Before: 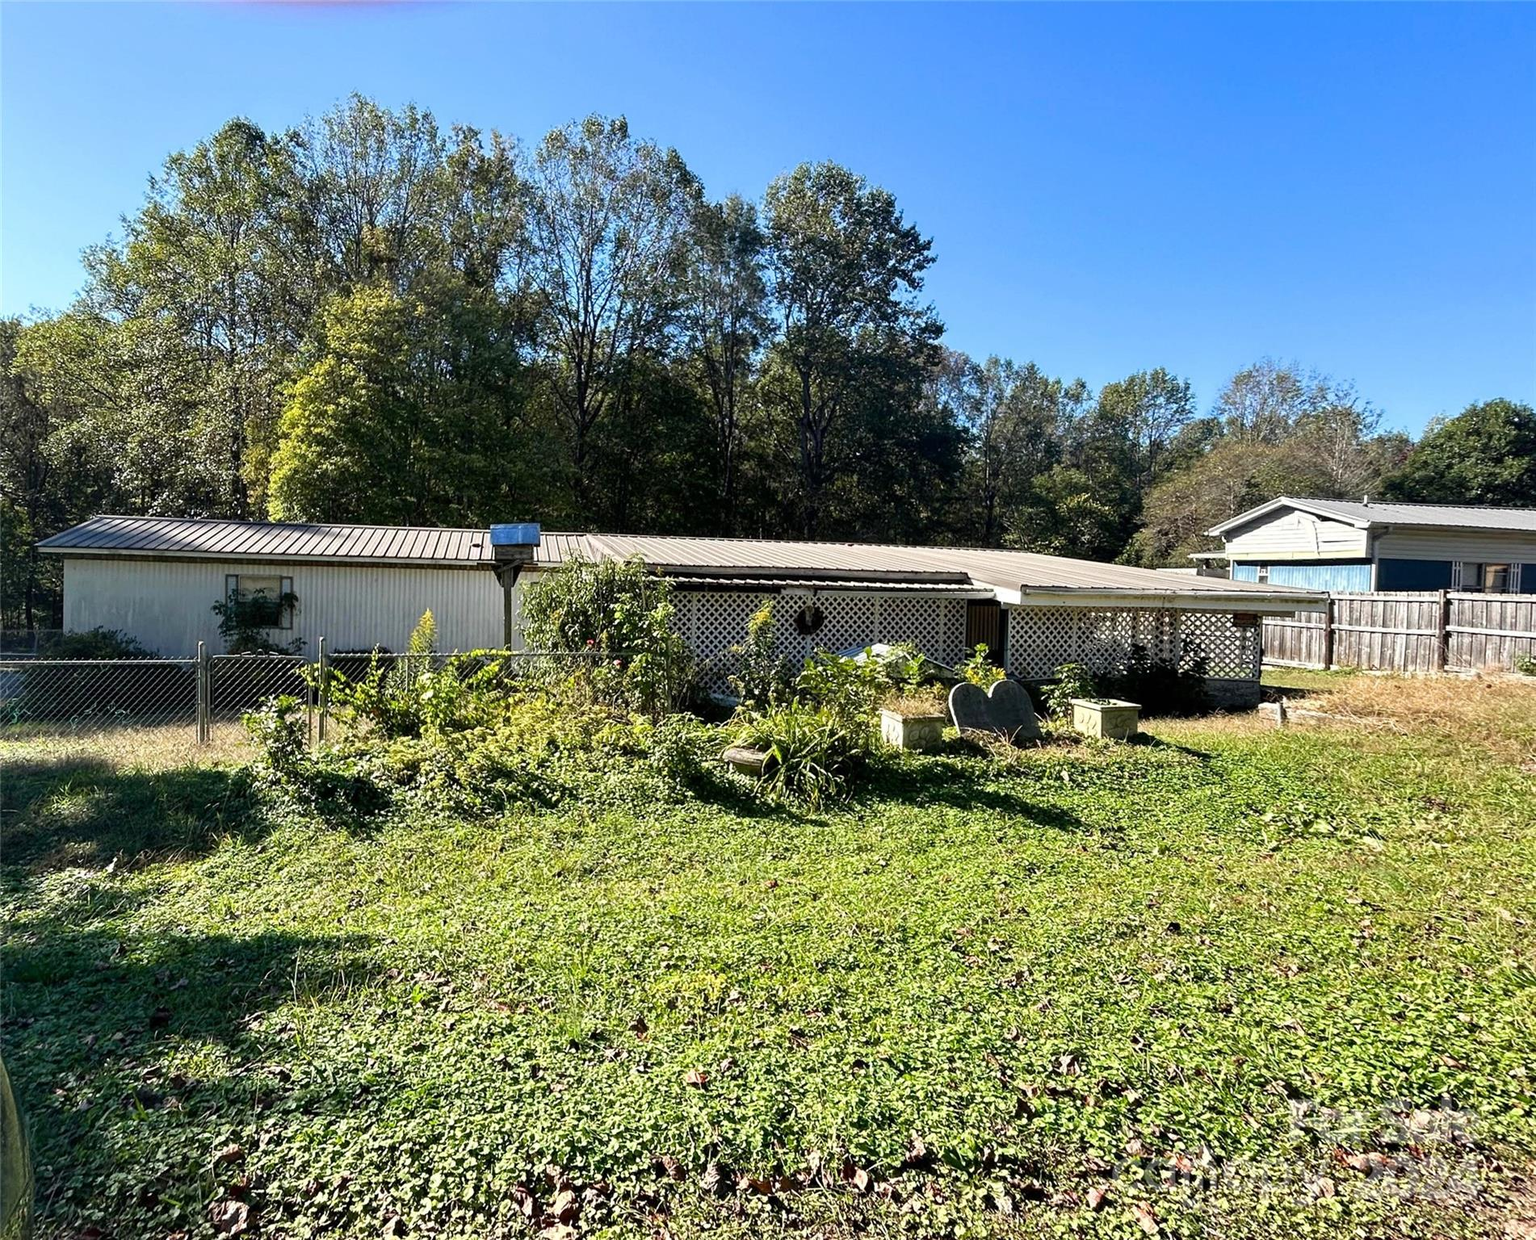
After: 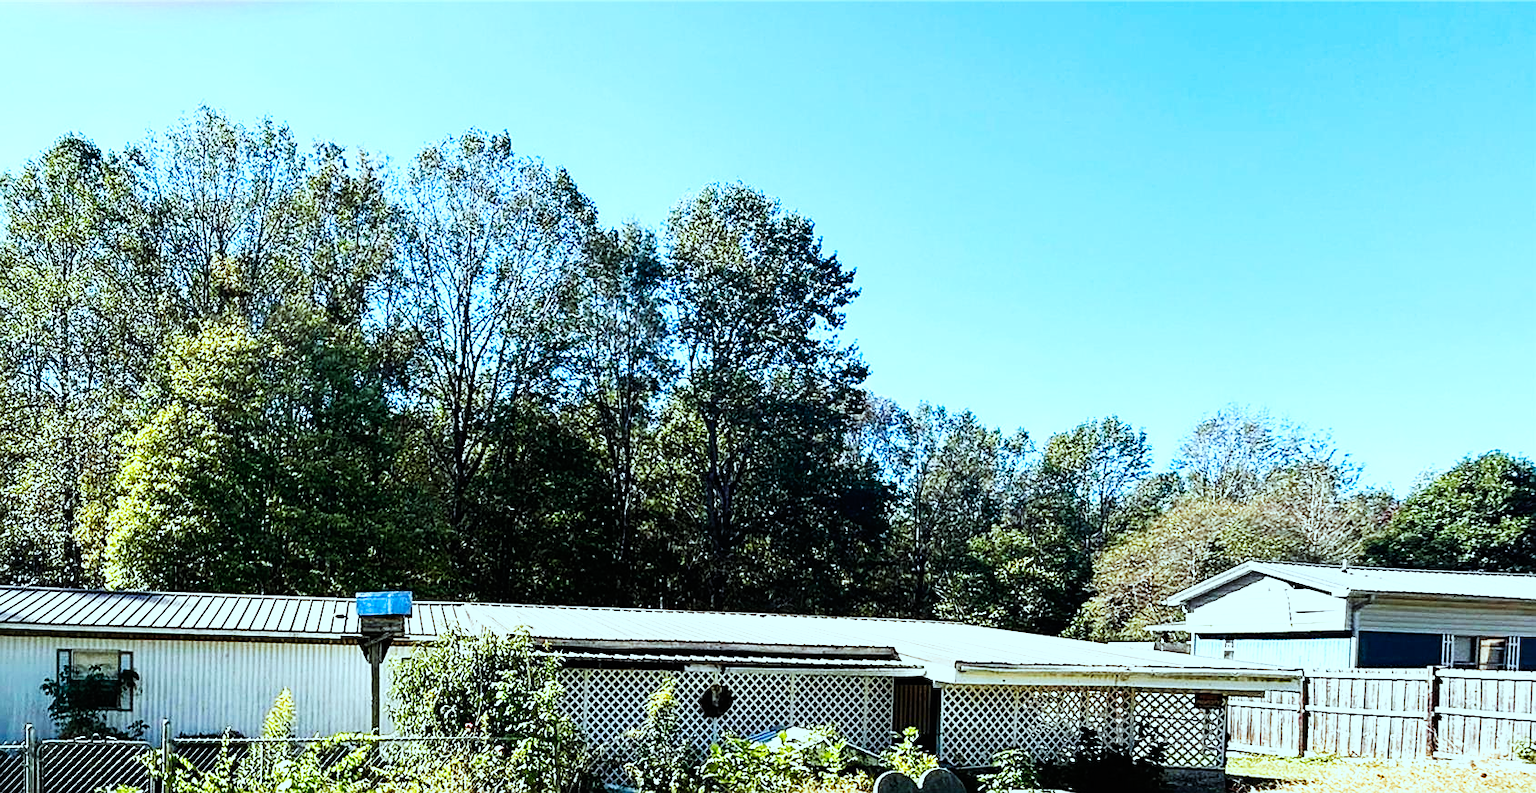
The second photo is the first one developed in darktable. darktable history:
base curve: curves: ch0 [(0, 0) (0.007, 0.004) (0.027, 0.03) (0.046, 0.07) (0.207, 0.54) (0.442, 0.872) (0.673, 0.972) (1, 1)], preserve colors none
sharpen: on, module defaults
crop and rotate: left 11.437%, bottom 43.341%
color correction: highlights a* -10.26, highlights b* -10.14
